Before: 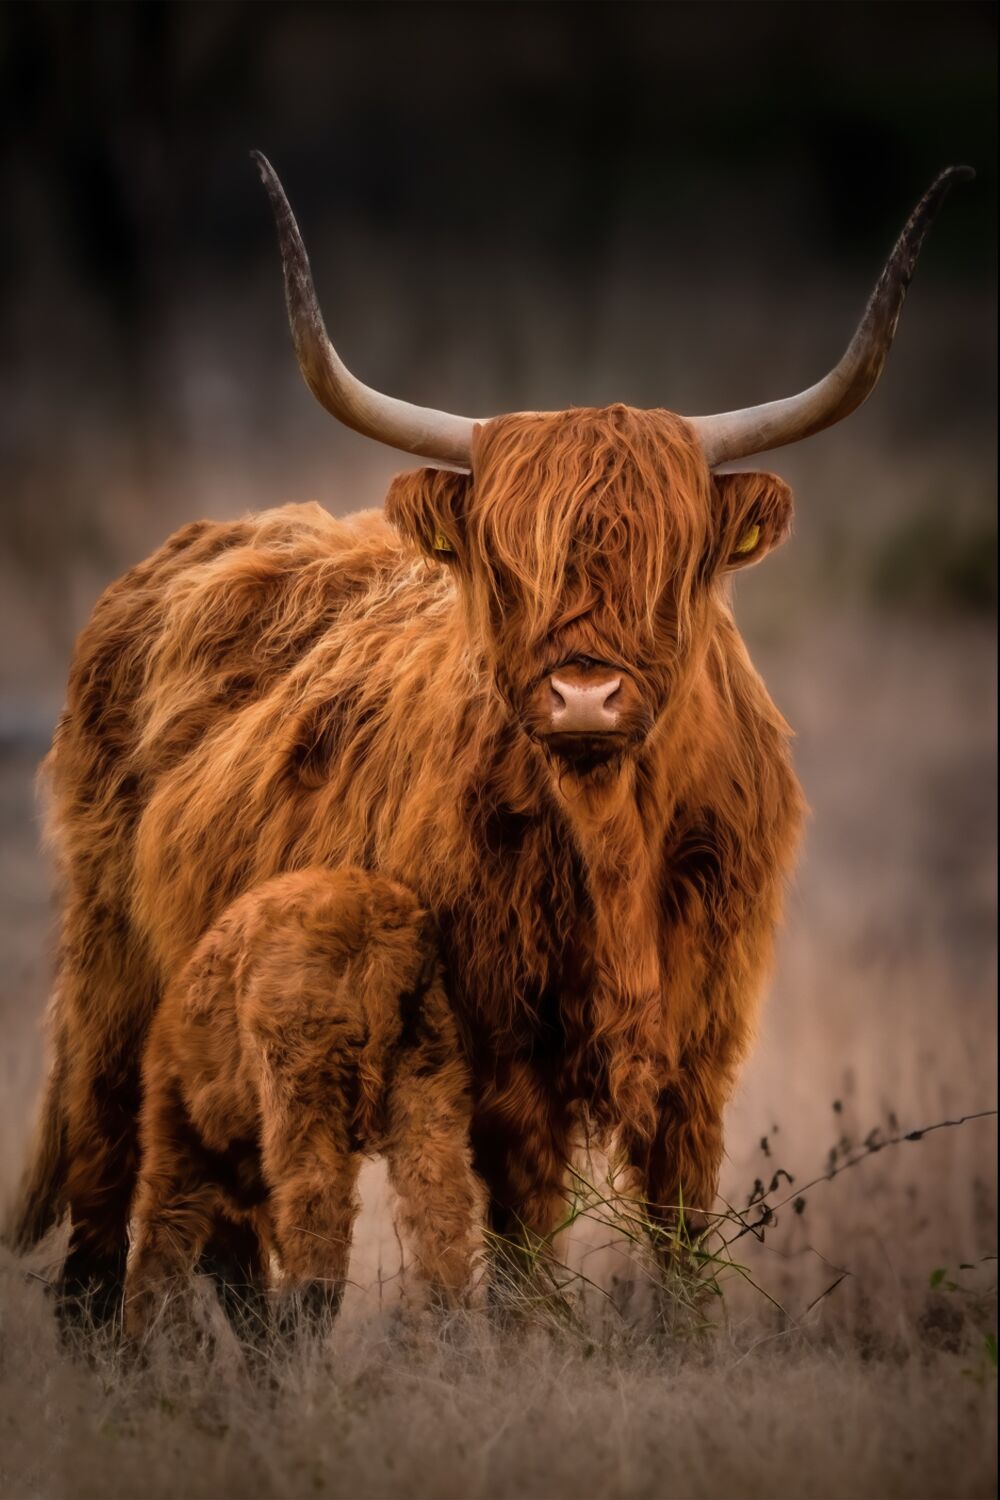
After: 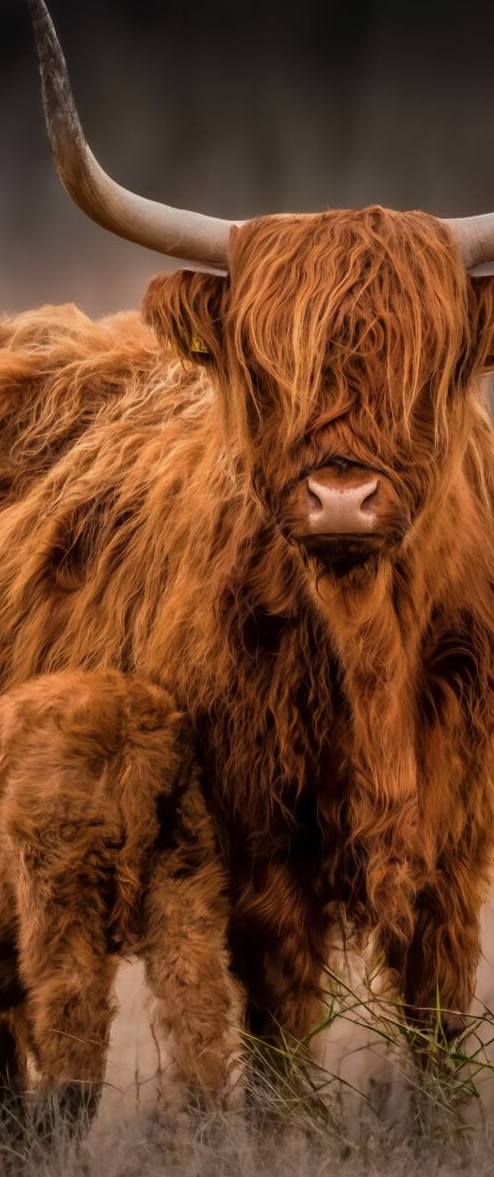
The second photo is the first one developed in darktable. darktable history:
crop and rotate: angle 0.02°, left 24.353%, top 13.219%, right 26.156%, bottom 8.224%
local contrast: detail 110%
